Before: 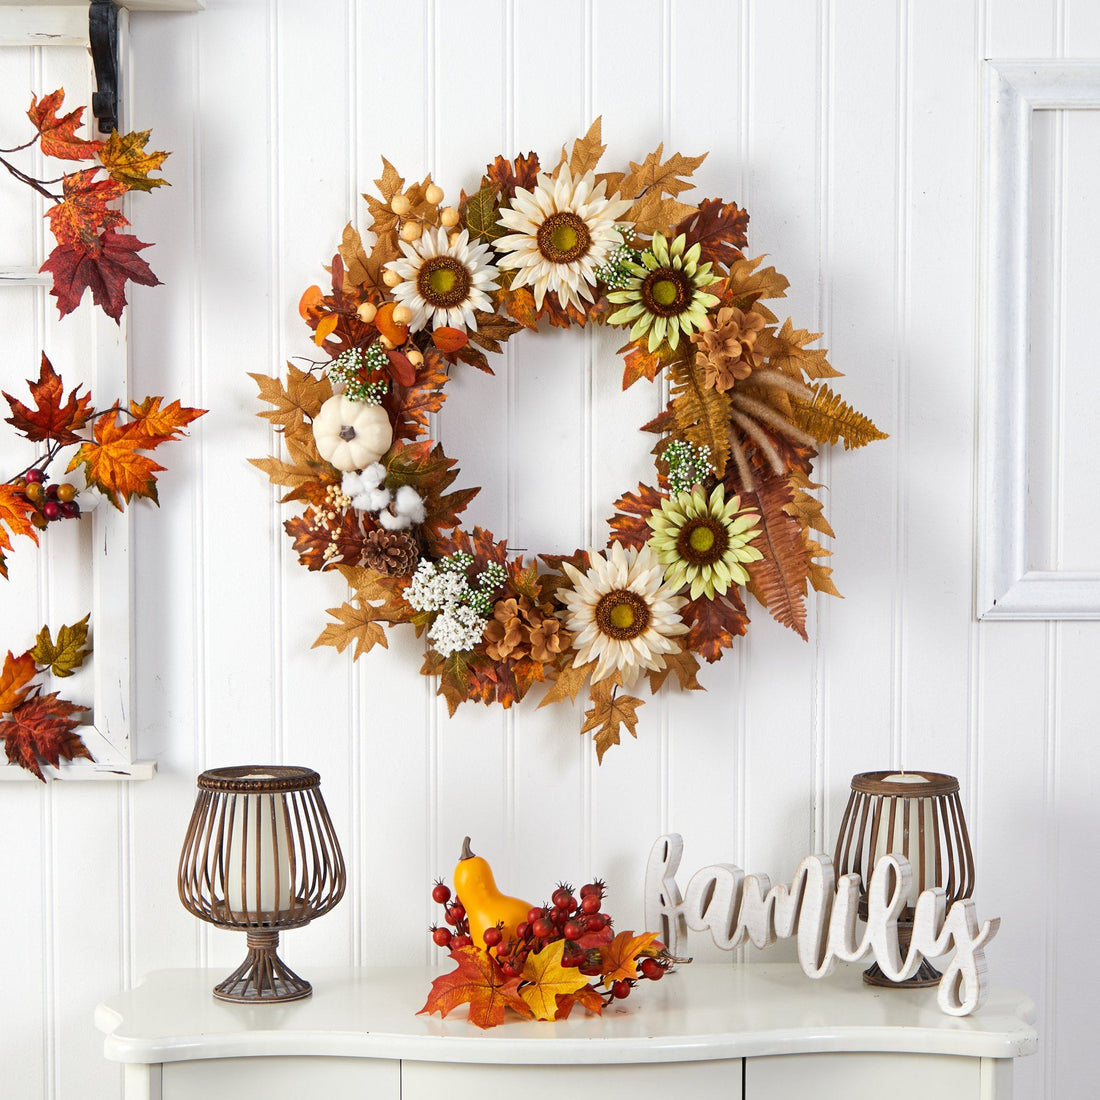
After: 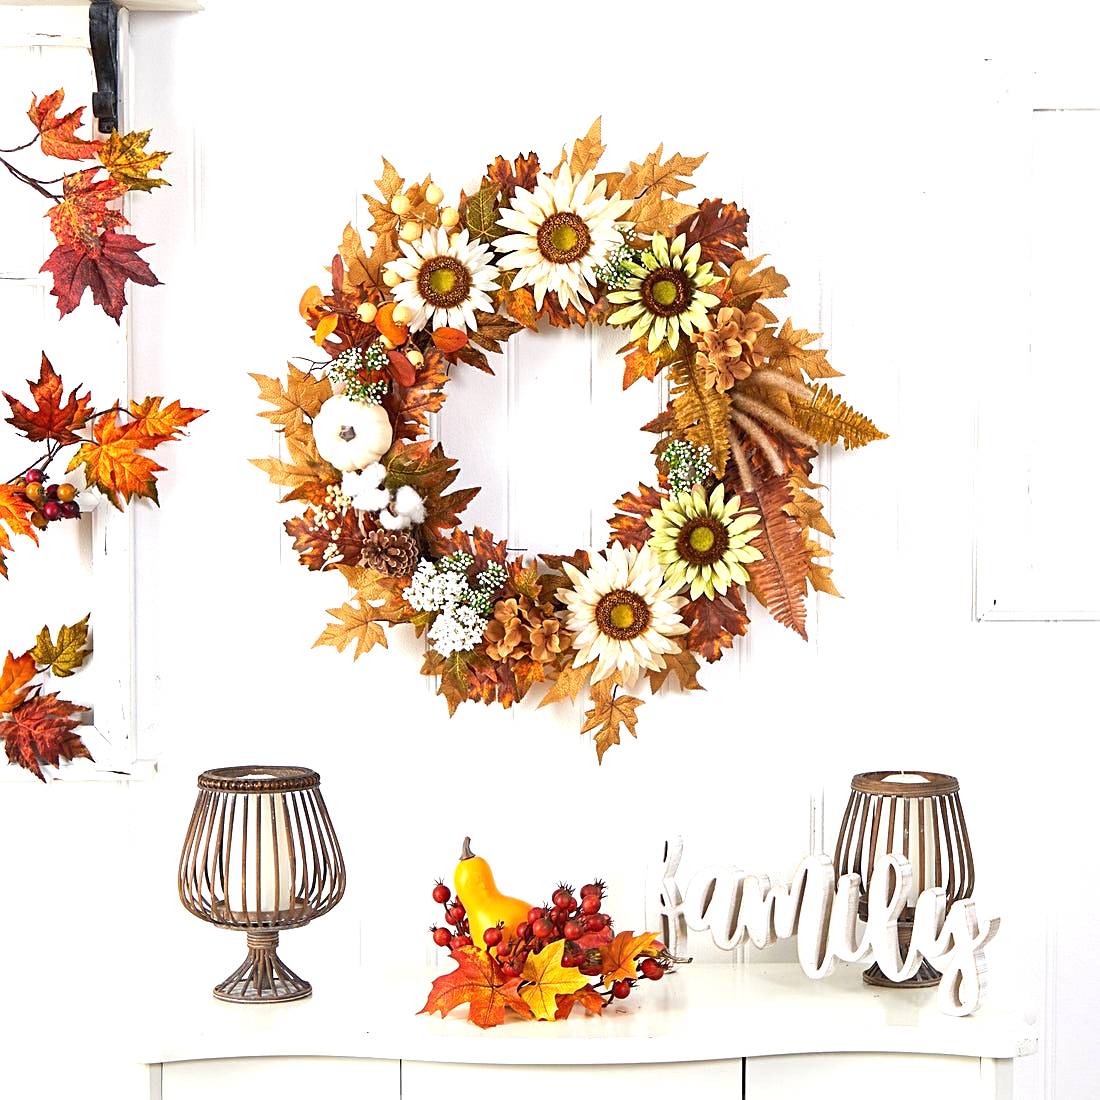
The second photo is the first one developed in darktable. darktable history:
sharpen: on, module defaults
exposure: exposure 0.781 EV, compensate exposure bias true, compensate highlight preservation false
